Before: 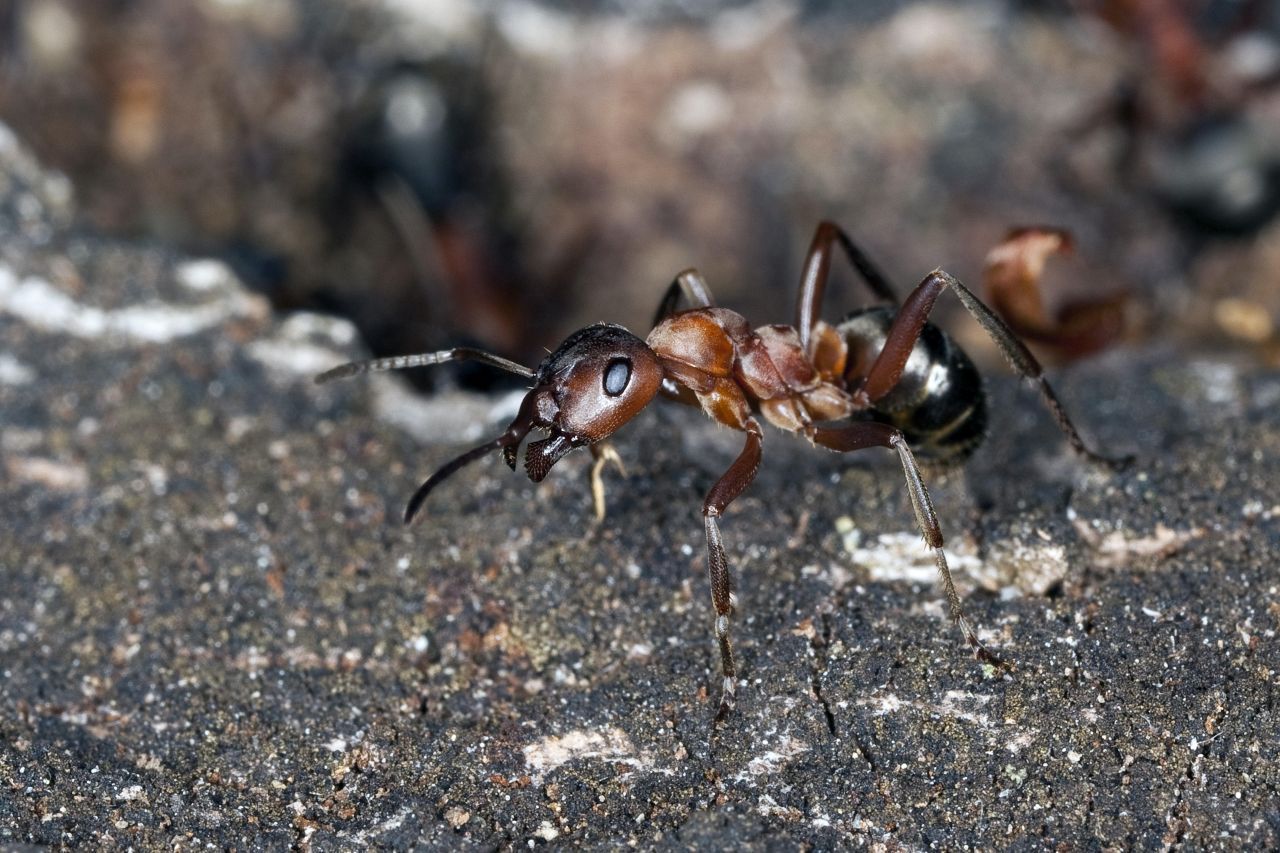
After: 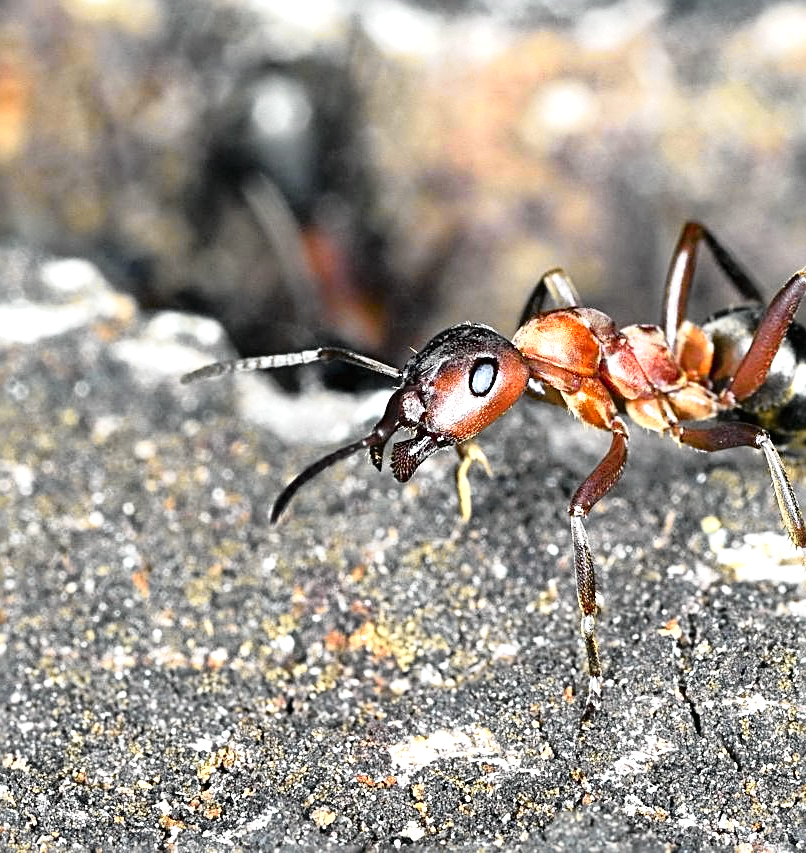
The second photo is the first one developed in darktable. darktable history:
sharpen: radius 2.699, amount 0.675
exposure: black level correction 0, exposure 1.2 EV, compensate exposure bias true, compensate highlight preservation false
crop: left 10.512%, right 26.504%
shadows and highlights: shadows 60.8, soften with gaussian
tone curve: curves: ch0 [(0, 0.008) (0.107, 0.091) (0.278, 0.351) (0.457, 0.562) (0.628, 0.738) (0.839, 0.909) (0.998, 0.978)]; ch1 [(0, 0) (0.437, 0.408) (0.474, 0.479) (0.502, 0.5) (0.527, 0.519) (0.561, 0.575) (0.608, 0.665) (0.669, 0.748) (0.859, 0.899) (1, 1)]; ch2 [(0, 0) (0.33, 0.301) (0.421, 0.443) (0.473, 0.498) (0.502, 0.504) (0.522, 0.527) (0.549, 0.583) (0.644, 0.703) (1, 1)], color space Lab, independent channels, preserve colors none
